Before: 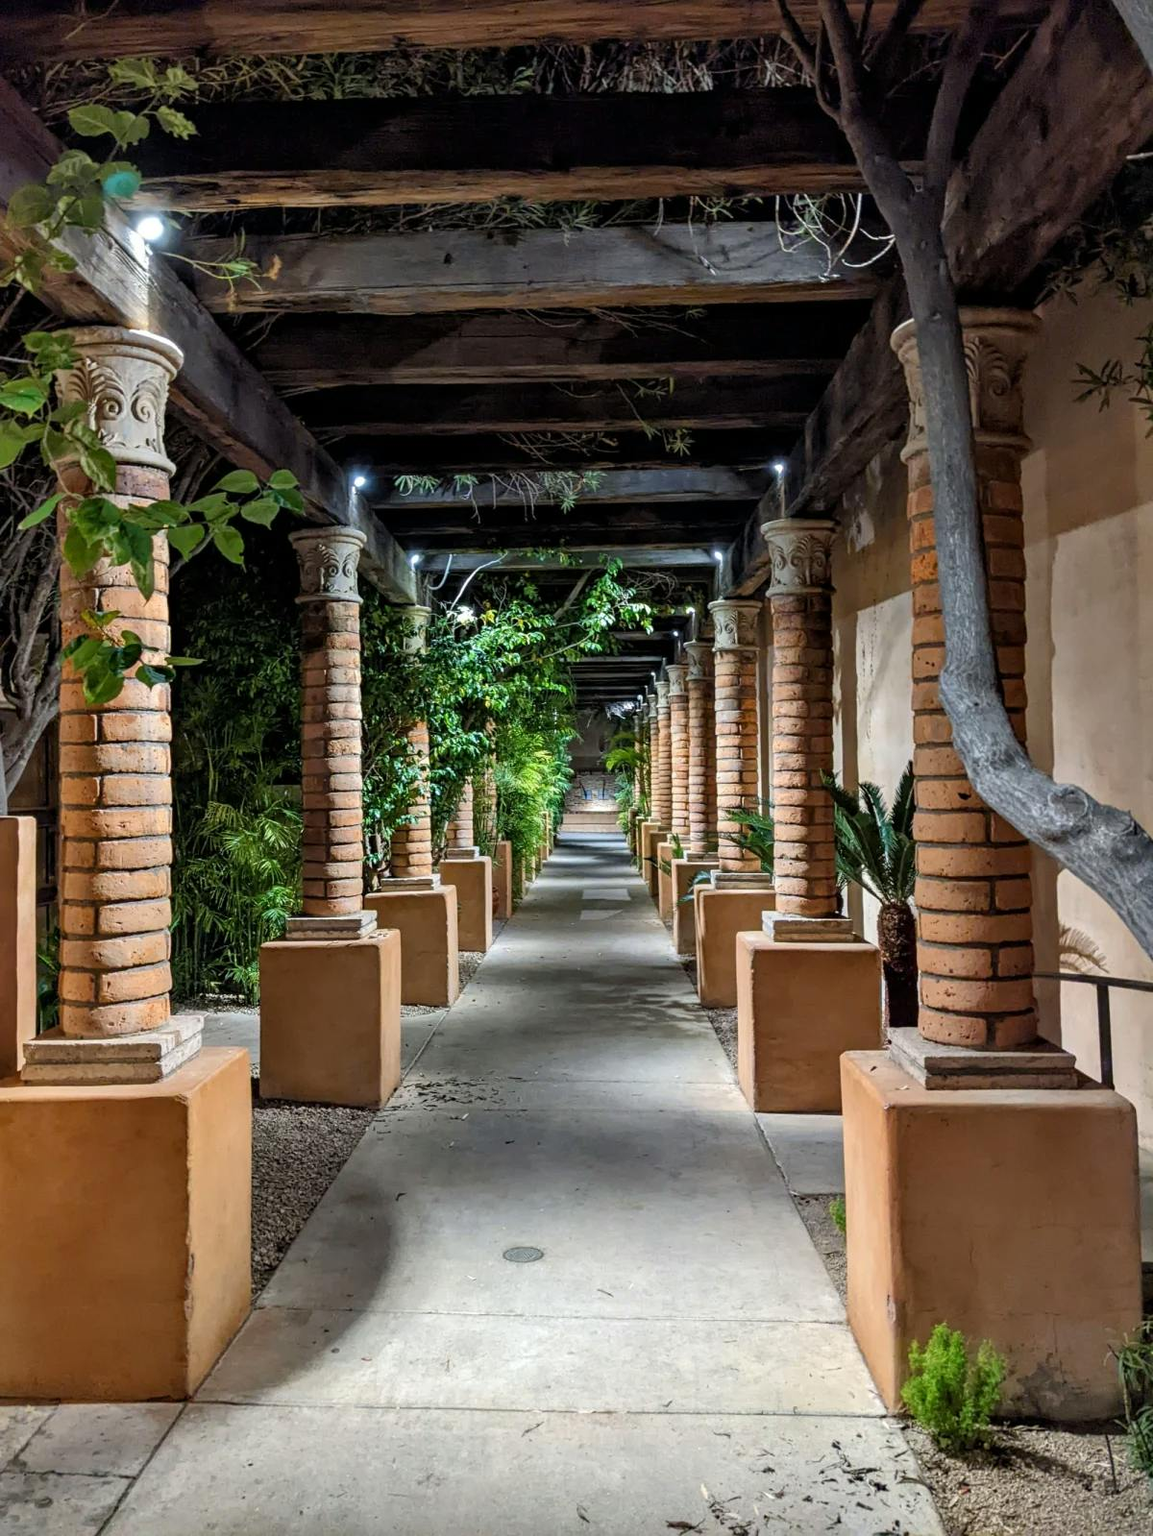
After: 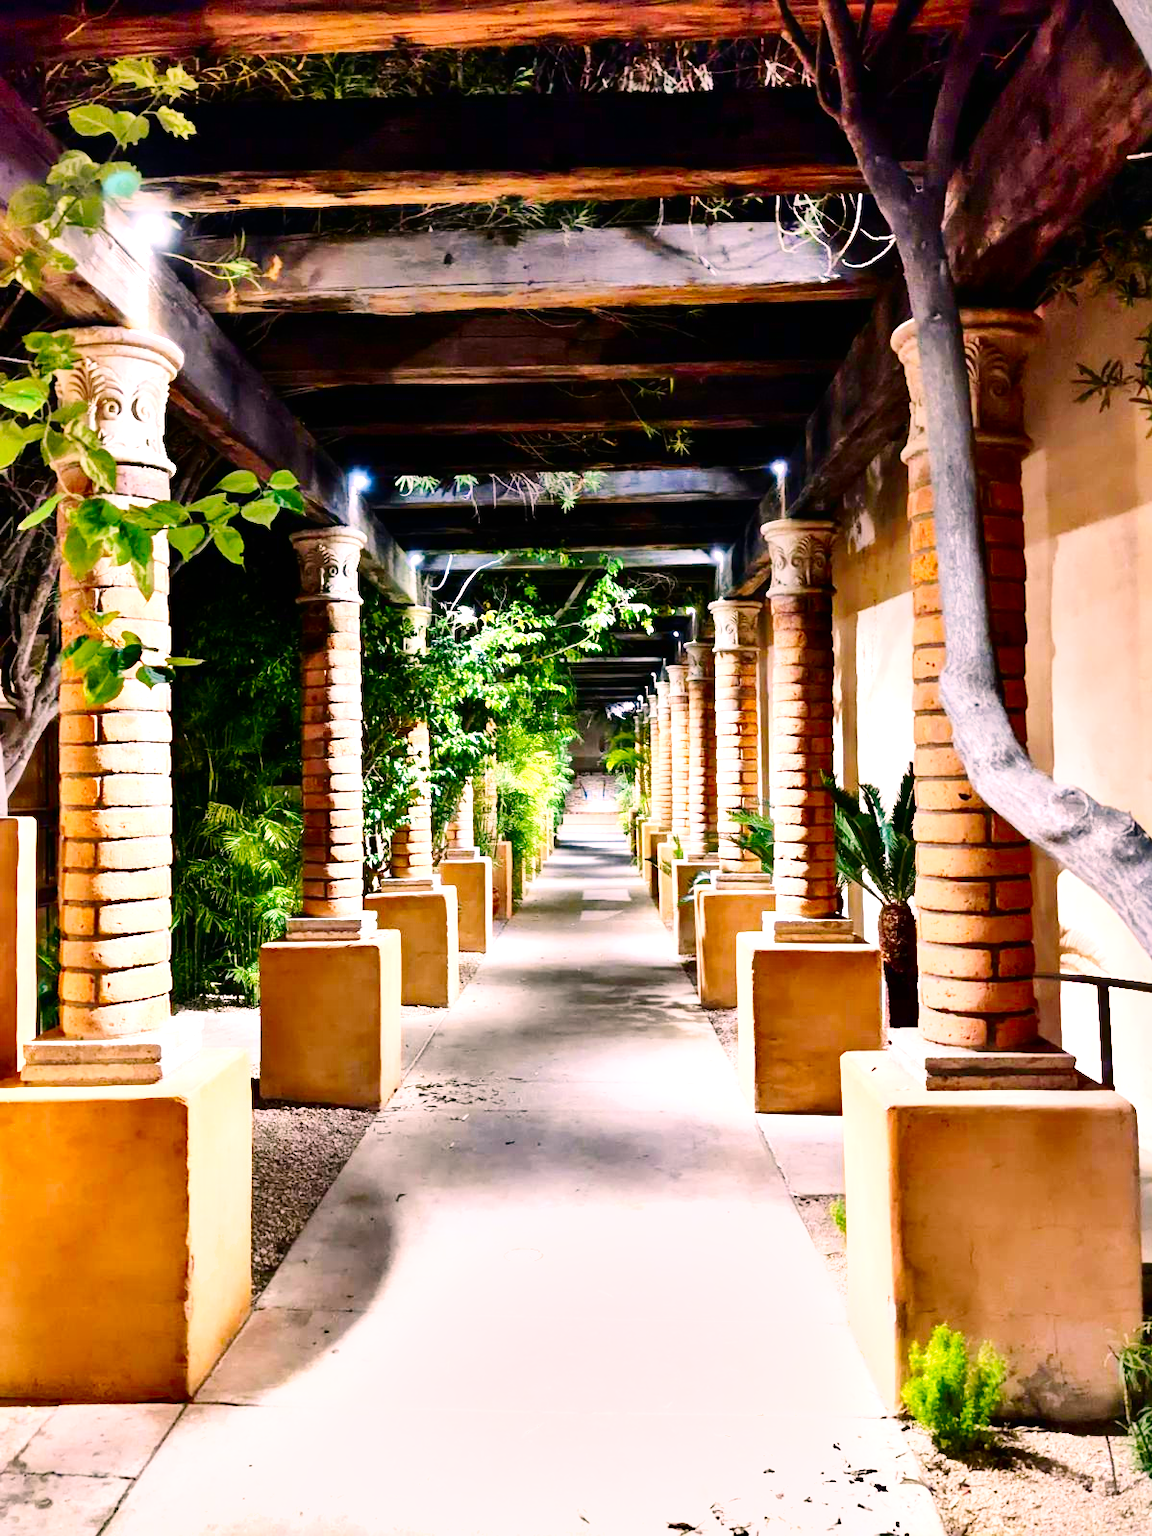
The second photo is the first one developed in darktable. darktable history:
contrast equalizer: octaves 7, y [[0.506, 0.531, 0.562, 0.606, 0.638, 0.669], [0.5 ×6], [0.5 ×6], [0 ×6], [0 ×6]], mix -0.991
base curve: curves: ch0 [(0, 0) (0.036, 0.025) (0.121, 0.166) (0.206, 0.329) (0.605, 0.79) (1, 1)], preserve colors none
shadows and highlights: soften with gaussian
color correction: highlights a* 14.6, highlights b* 4.69
contrast brightness saturation: contrast 0.188, brightness -0.242, saturation 0.115
exposure: black level correction 0, exposure 1.598 EV, compensate highlight preservation false
